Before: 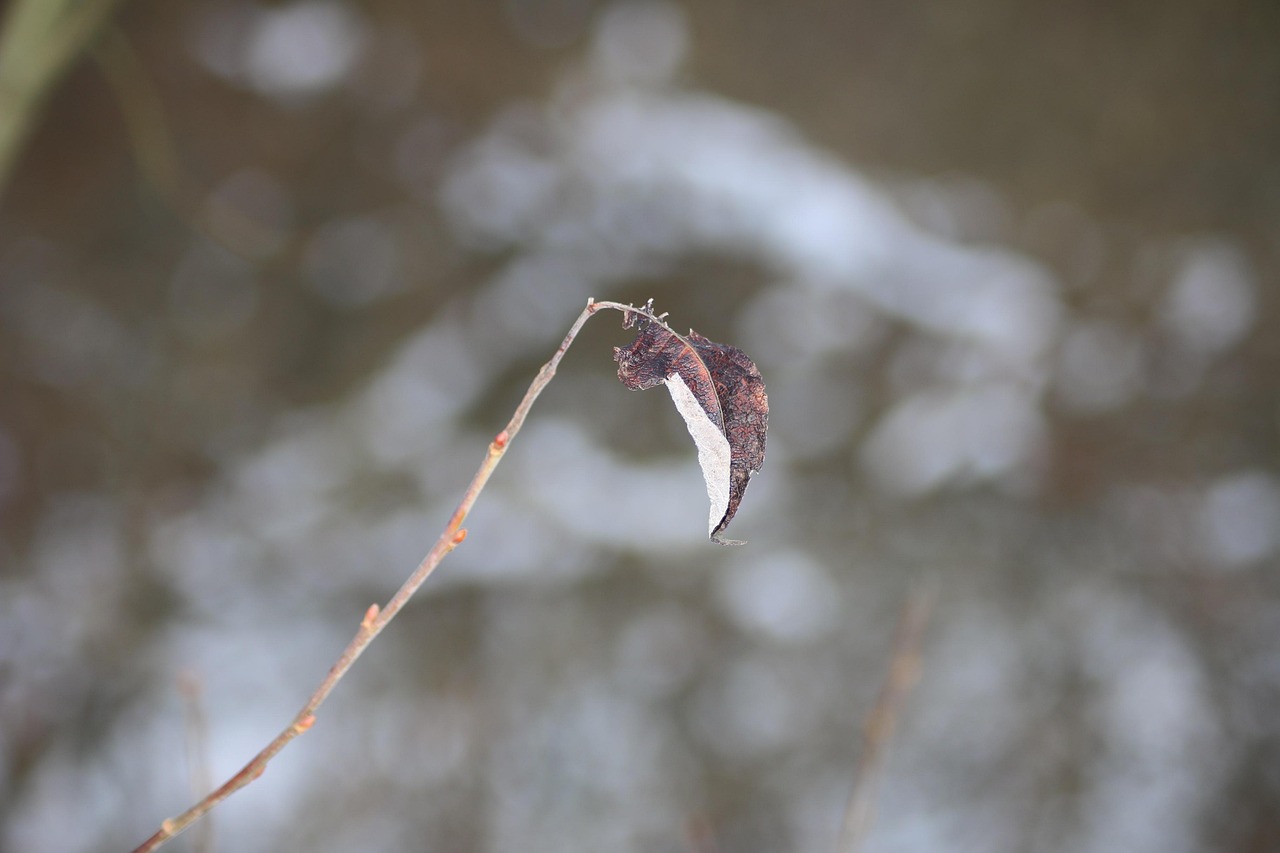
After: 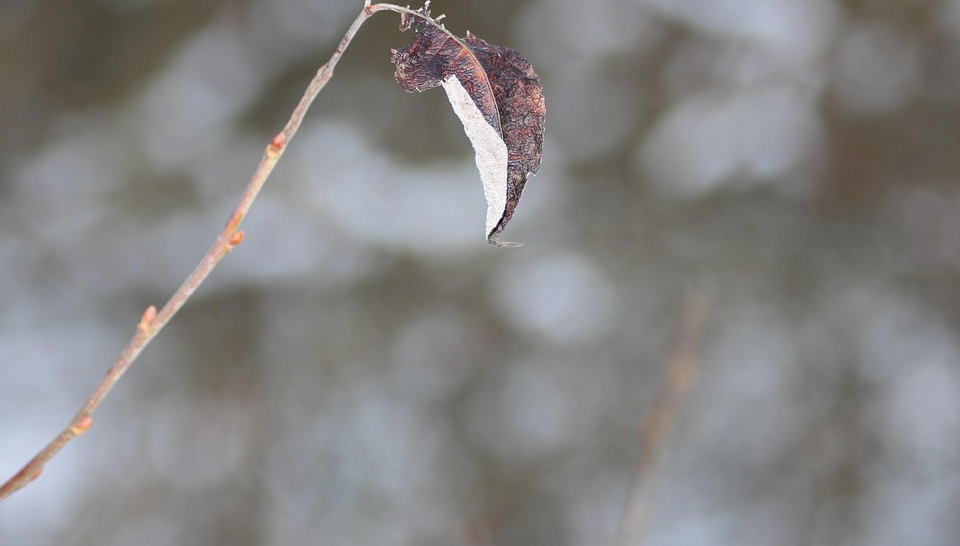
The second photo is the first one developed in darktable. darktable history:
crop and rotate: left 17.432%, top 35.15%, right 7.559%, bottom 0.778%
